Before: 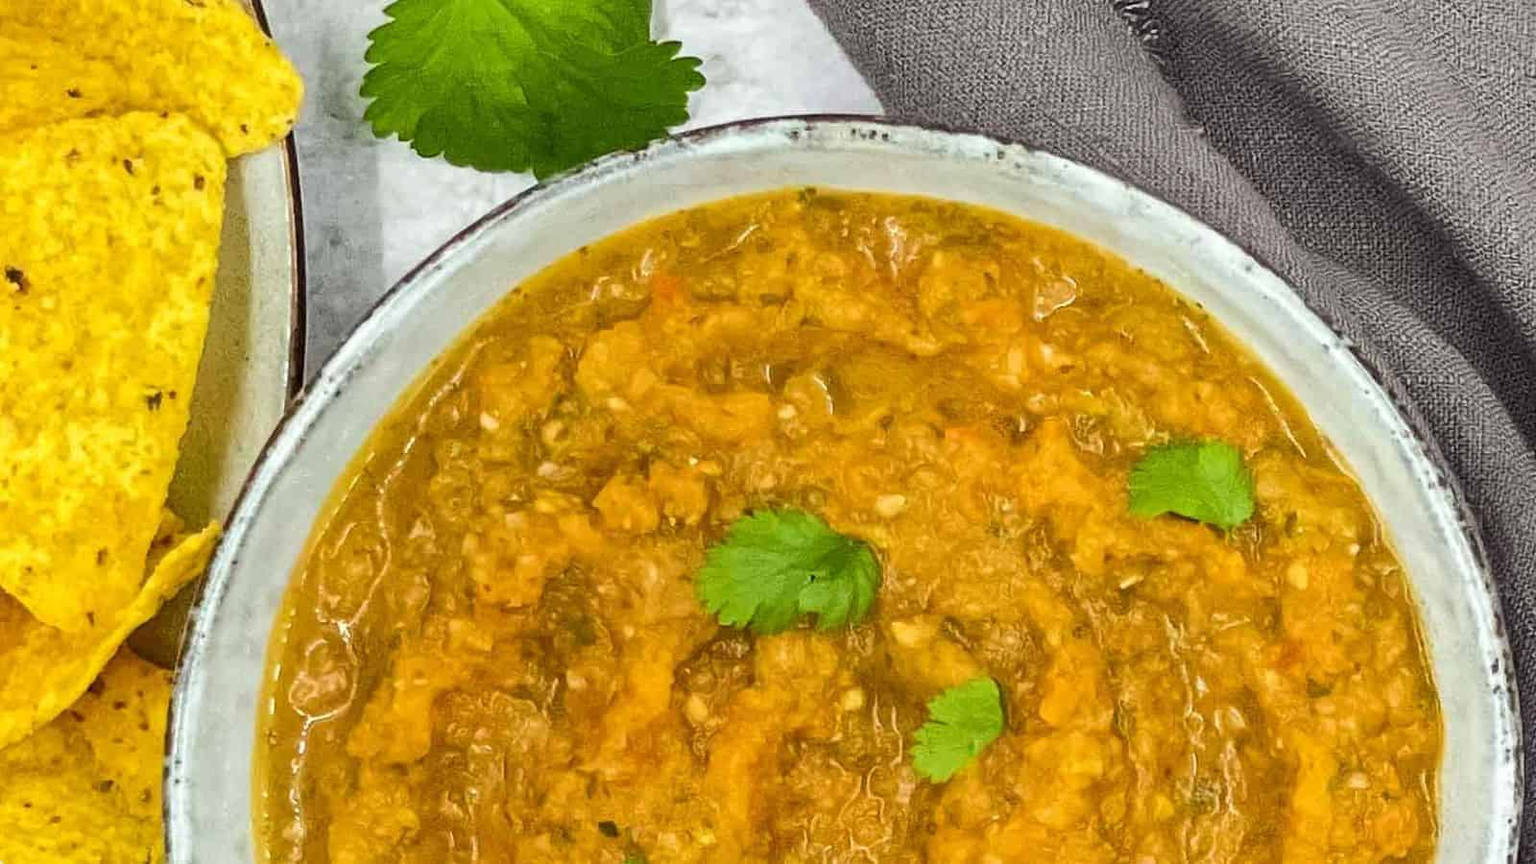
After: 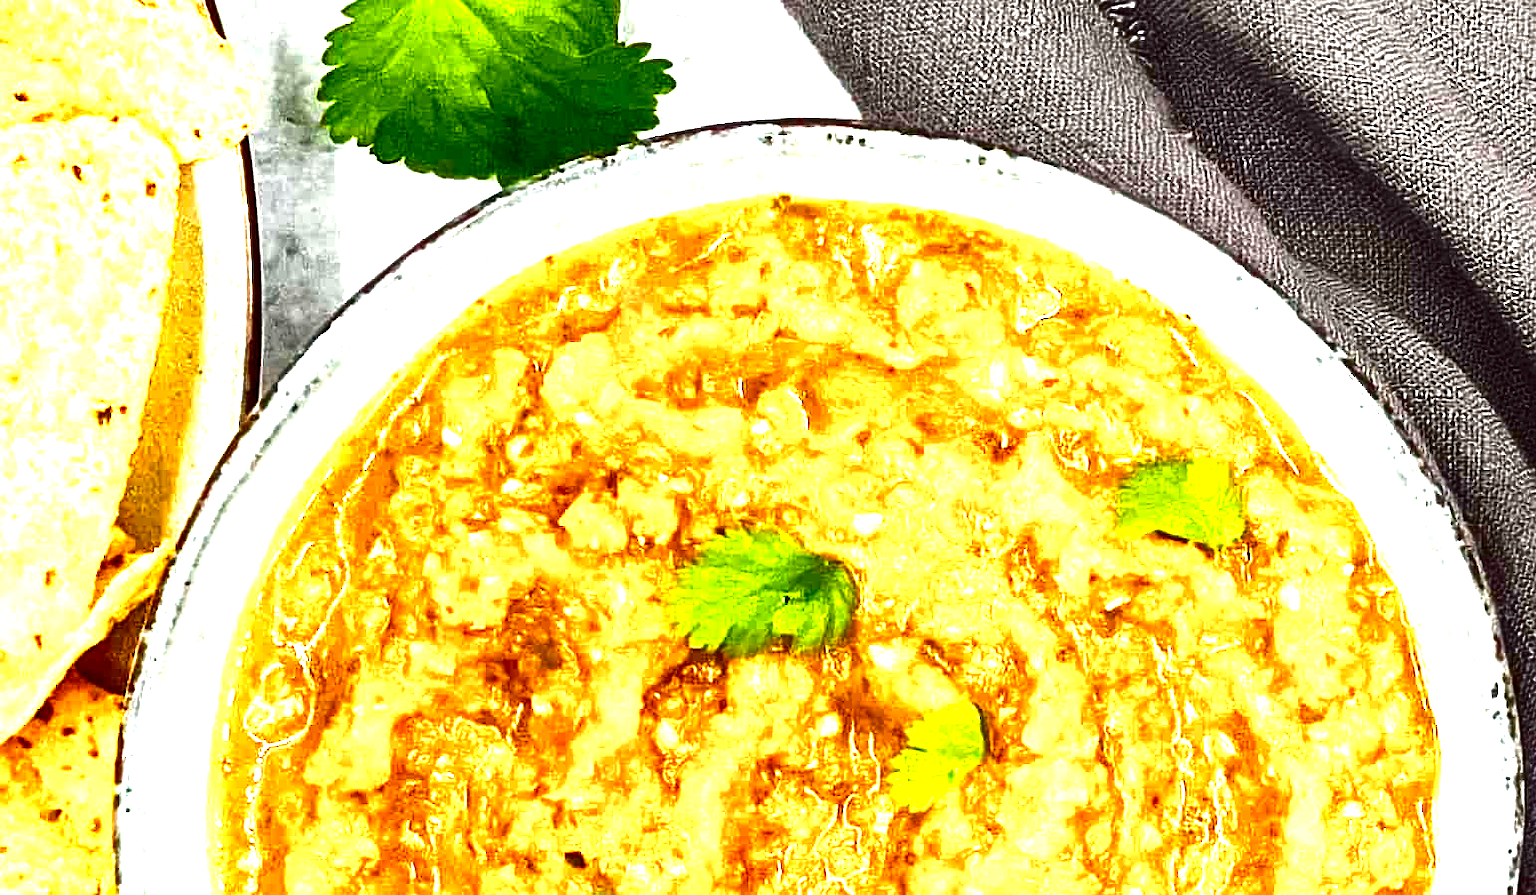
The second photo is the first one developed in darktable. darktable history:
color balance rgb: linear chroma grading › global chroma 25.326%, perceptual saturation grading › global saturation 20%, perceptual saturation grading › highlights -24.842%, perceptual saturation grading › shadows 50.075%
contrast brightness saturation: contrast 0.086, brightness -0.6, saturation 0.175
sharpen: amount 0.212
exposure: black level correction 0, exposure 1.2 EV, compensate highlight preservation false
color zones: curves: ch0 [(0.018, 0.548) (0.224, 0.64) (0.425, 0.447) (0.675, 0.575) (0.732, 0.579)]; ch1 [(0.066, 0.487) (0.25, 0.5) (0.404, 0.43) (0.75, 0.421) (0.956, 0.421)]; ch2 [(0.044, 0.561) (0.215, 0.465) (0.399, 0.544) (0.465, 0.548) (0.614, 0.447) (0.724, 0.43) (0.882, 0.623) (0.956, 0.632)]
crop and rotate: left 3.519%
